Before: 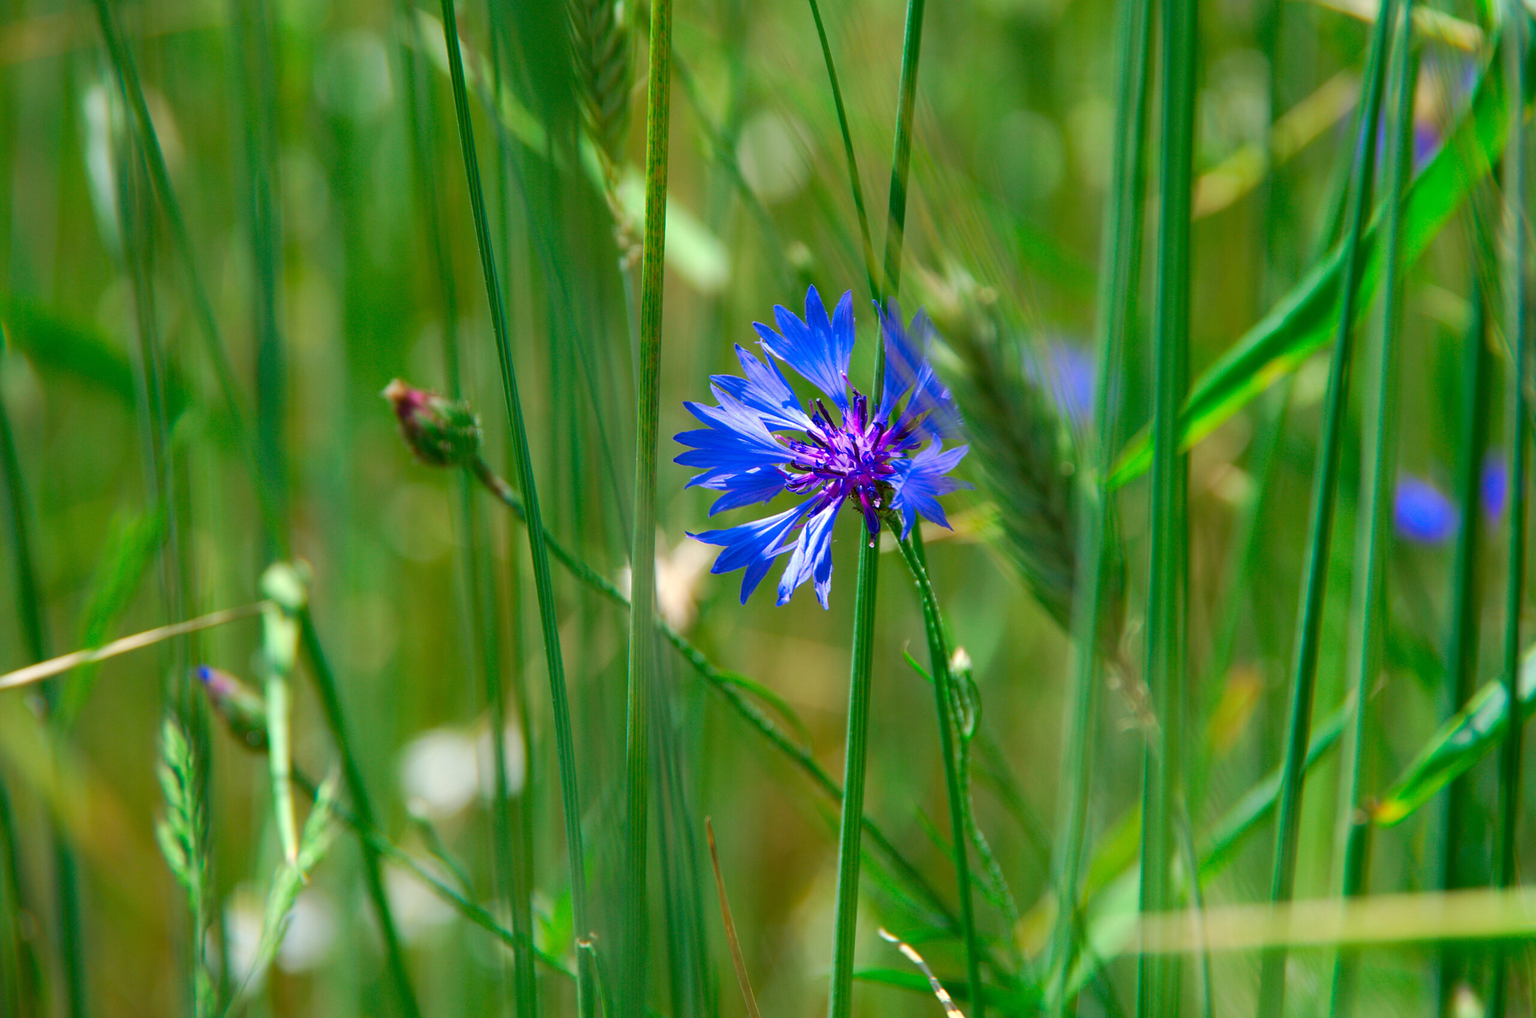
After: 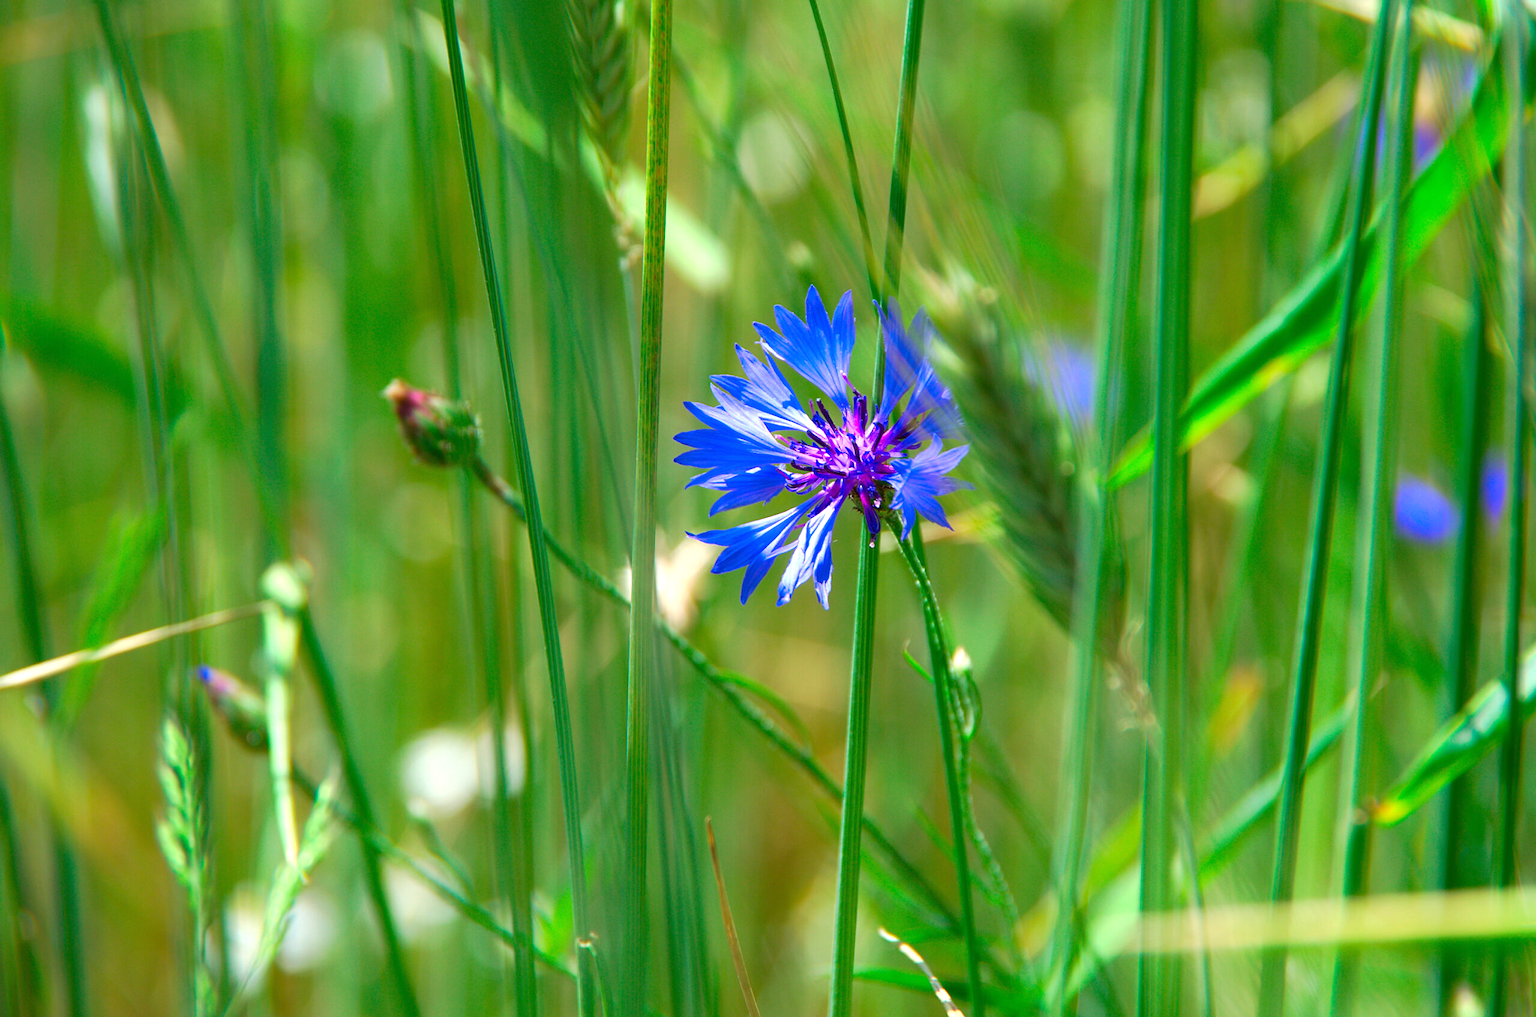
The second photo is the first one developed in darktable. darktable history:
exposure: exposure 0.524 EV, compensate highlight preservation false
